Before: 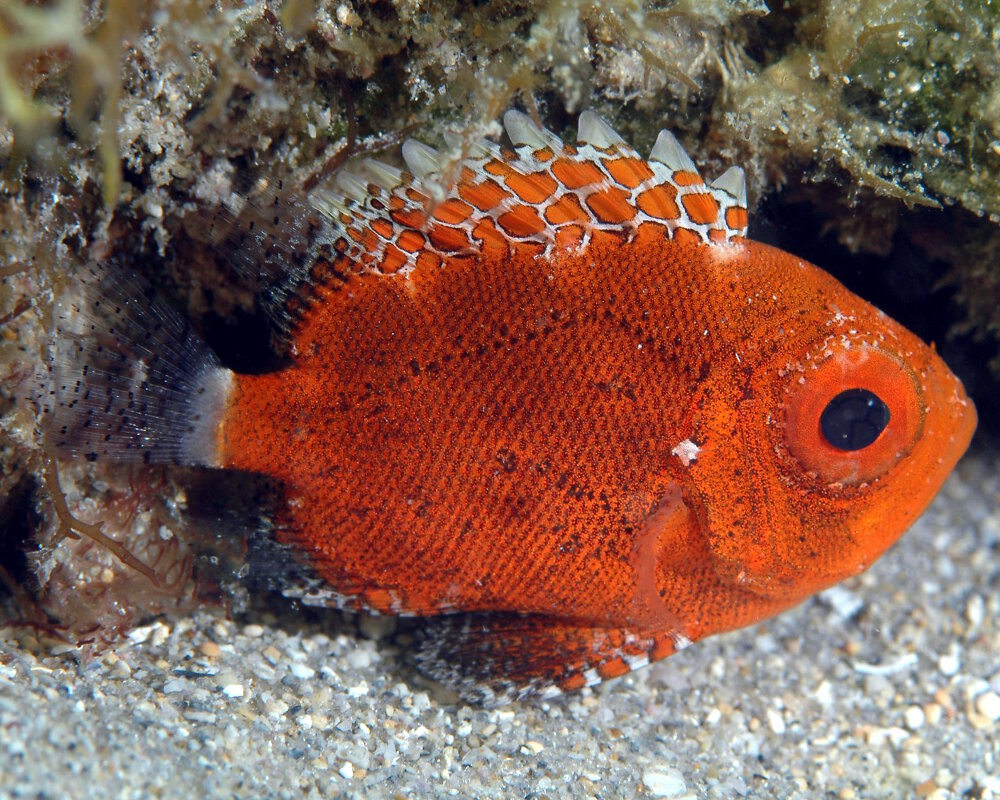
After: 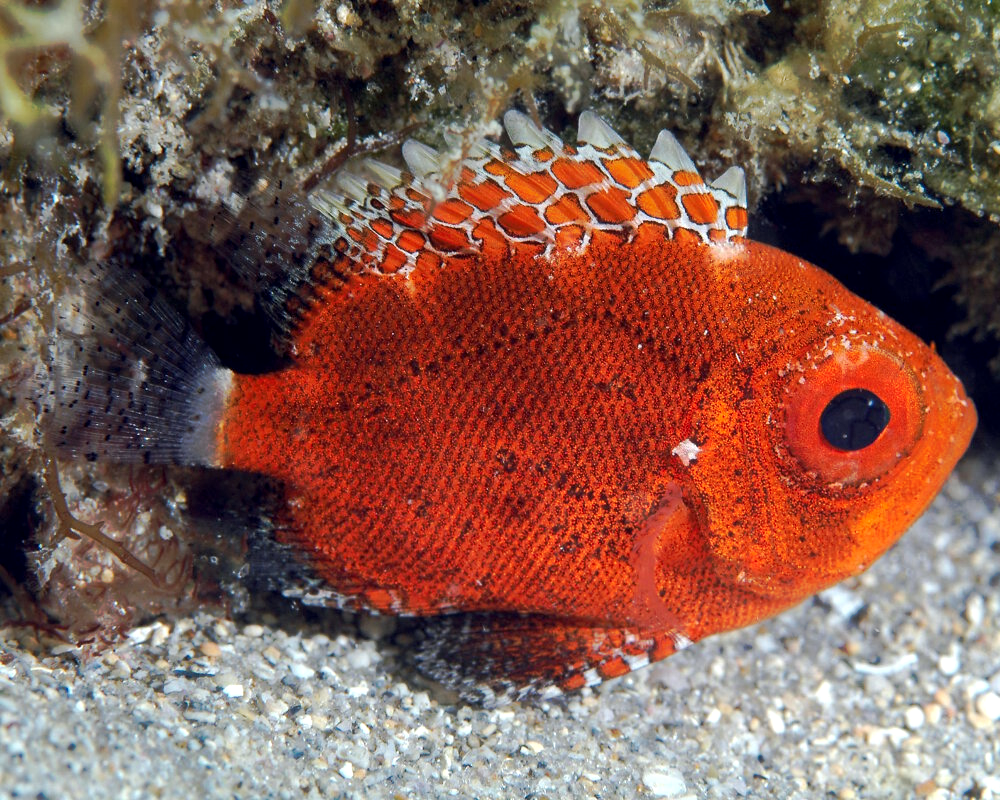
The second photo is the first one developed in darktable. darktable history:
tone curve: curves: ch0 [(0, 0) (0.003, 0.003) (0.011, 0.011) (0.025, 0.024) (0.044, 0.043) (0.069, 0.068) (0.1, 0.097) (0.136, 0.133) (0.177, 0.173) (0.224, 0.219) (0.277, 0.271) (0.335, 0.327) (0.399, 0.39) (0.468, 0.457) (0.543, 0.582) (0.623, 0.655) (0.709, 0.734) (0.801, 0.817) (0.898, 0.906) (1, 1)], preserve colors none
local contrast: highlights 100%, shadows 100%, detail 120%, midtone range 0.2
